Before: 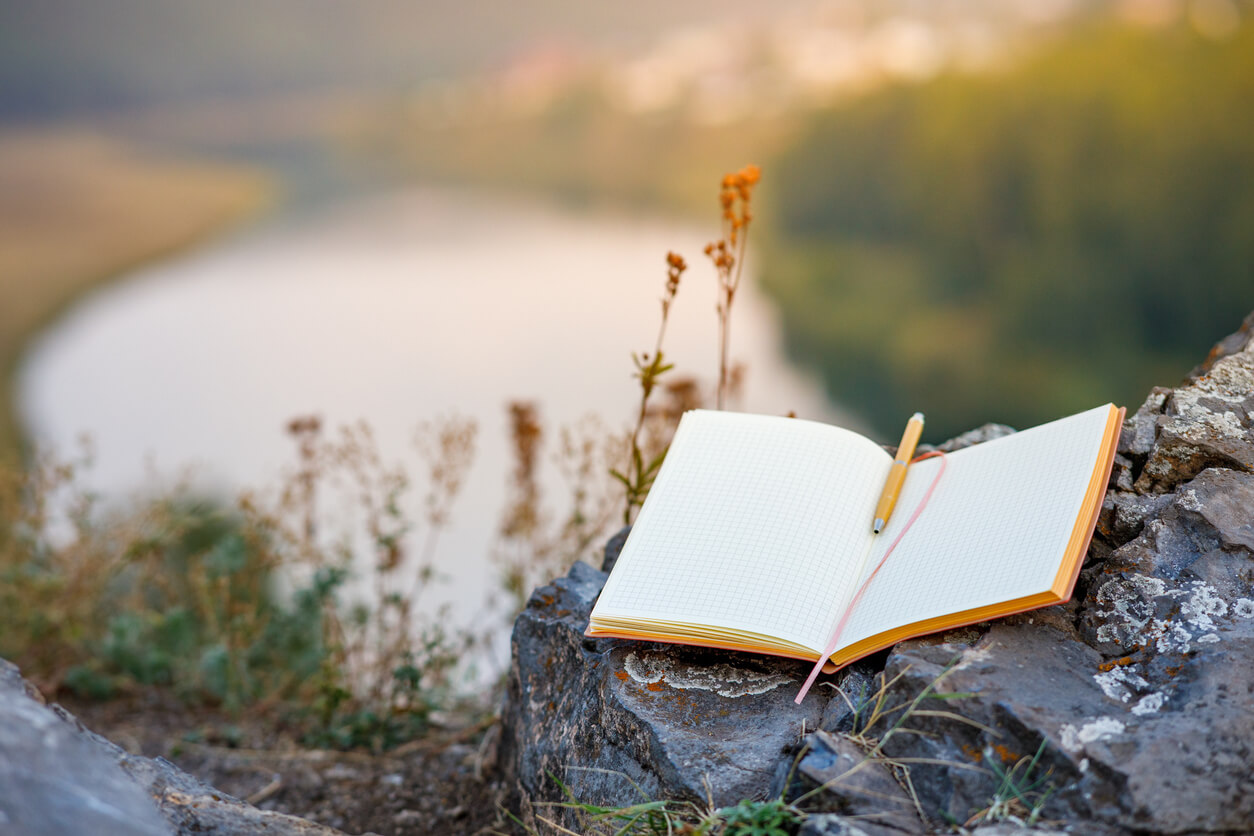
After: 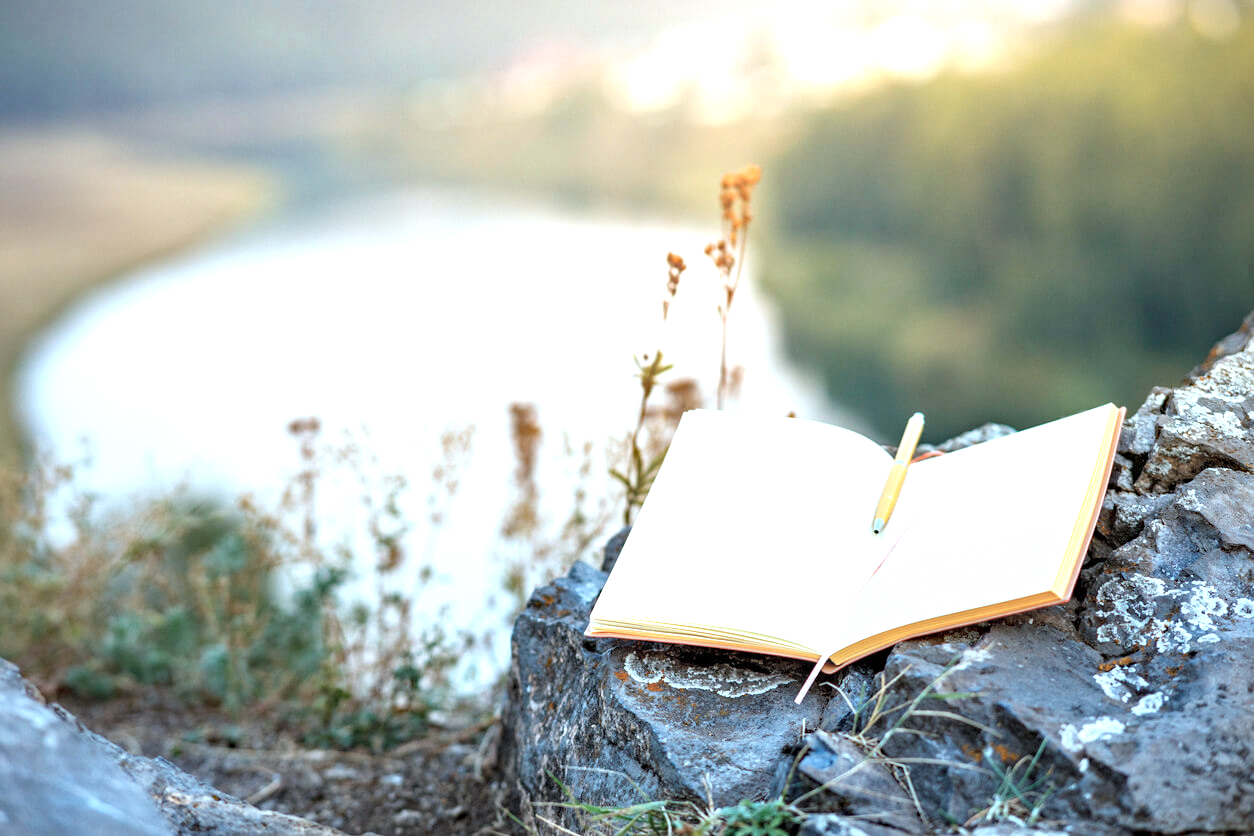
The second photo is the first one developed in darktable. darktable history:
haze removal: compatibility mode true, adaptive false
exposure: black level correction 0, exposure 1.1 EV, compensate exposure bias true, compensate highlight preservation false
color correction: highlights a* -12.64, highlights b* -18.1, saturation 0.7
